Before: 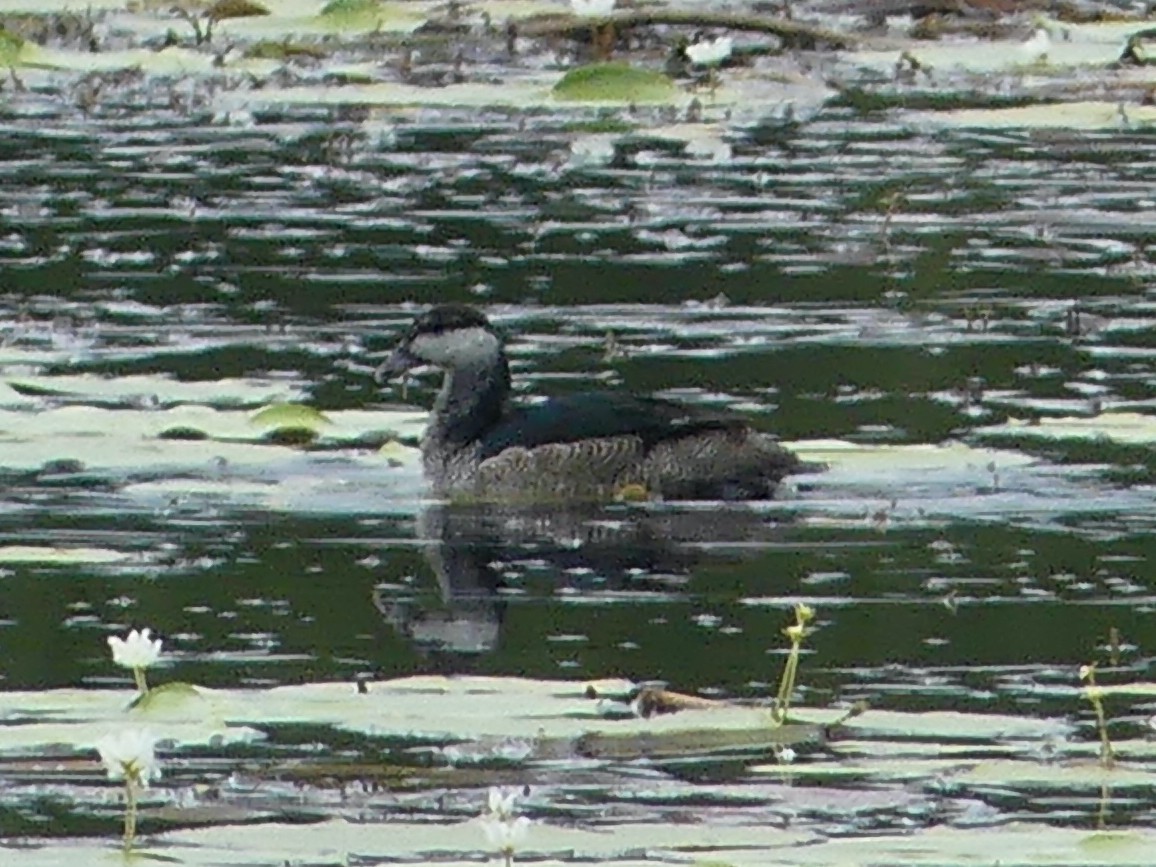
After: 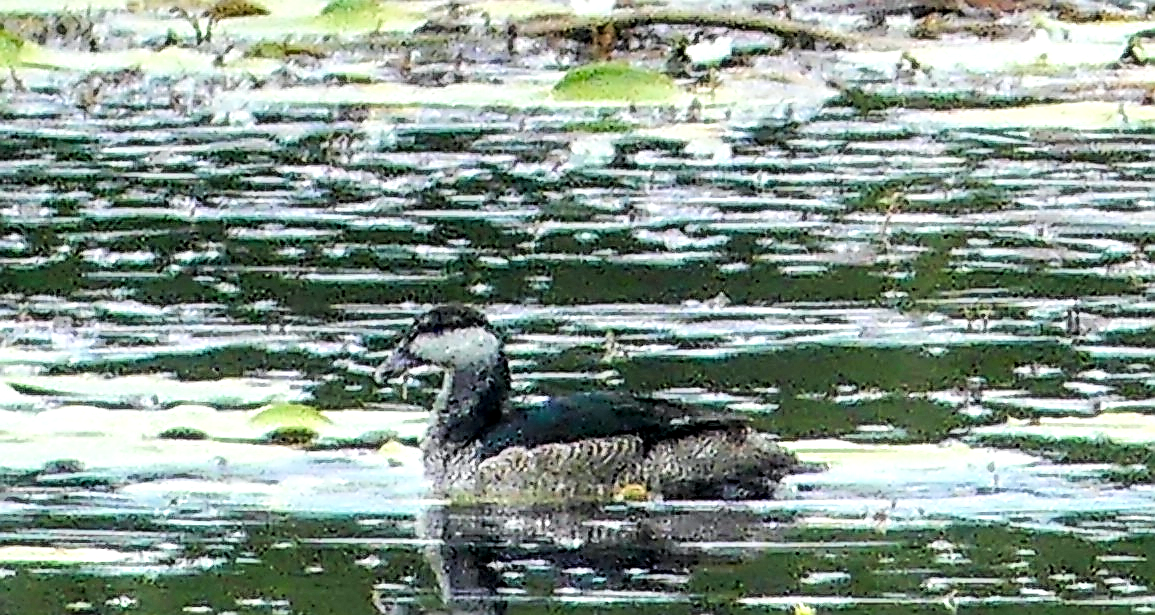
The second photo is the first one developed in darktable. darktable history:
crop: right 0%, bottom 28.958%
local contrast: highlights 79%, shadows 56%, detail 173%, midtone range 0.431
sharpen: radius 1.418, amount 1.259, threshold 0.746
contrast brightness saturation: saturation 0.18
exposure: exposure 0.609 EV, compensate highlight preservation false
color balance rgb: perceptual saturation grading › global saturation 0.776%
tone curve: curves: ch0 [(0, 0.022) (0.114, 0.083) (0.281, 0.315) (0.447, 0.557) (0.588, 0.711) (0.786, 0.839) (0.999, 0.949)]; ch1 [(0, 0) (0.389, 0.352) (0.458, 0.433) (0.486, 0.474) (0.509, 0.505) (0.535, 0.53) (0.555, 0.557) (0.586, 0.622) (0.677, 0.724) (1, 1)]; ch2 [(0, 0) (0.369, 0.388) (0.449, 0.431) (0.501, 0.5) (0.528, 0.52) (0.561, 0.59) (0.697, 0.721) (1, 1)], color space Lab, linked channels
